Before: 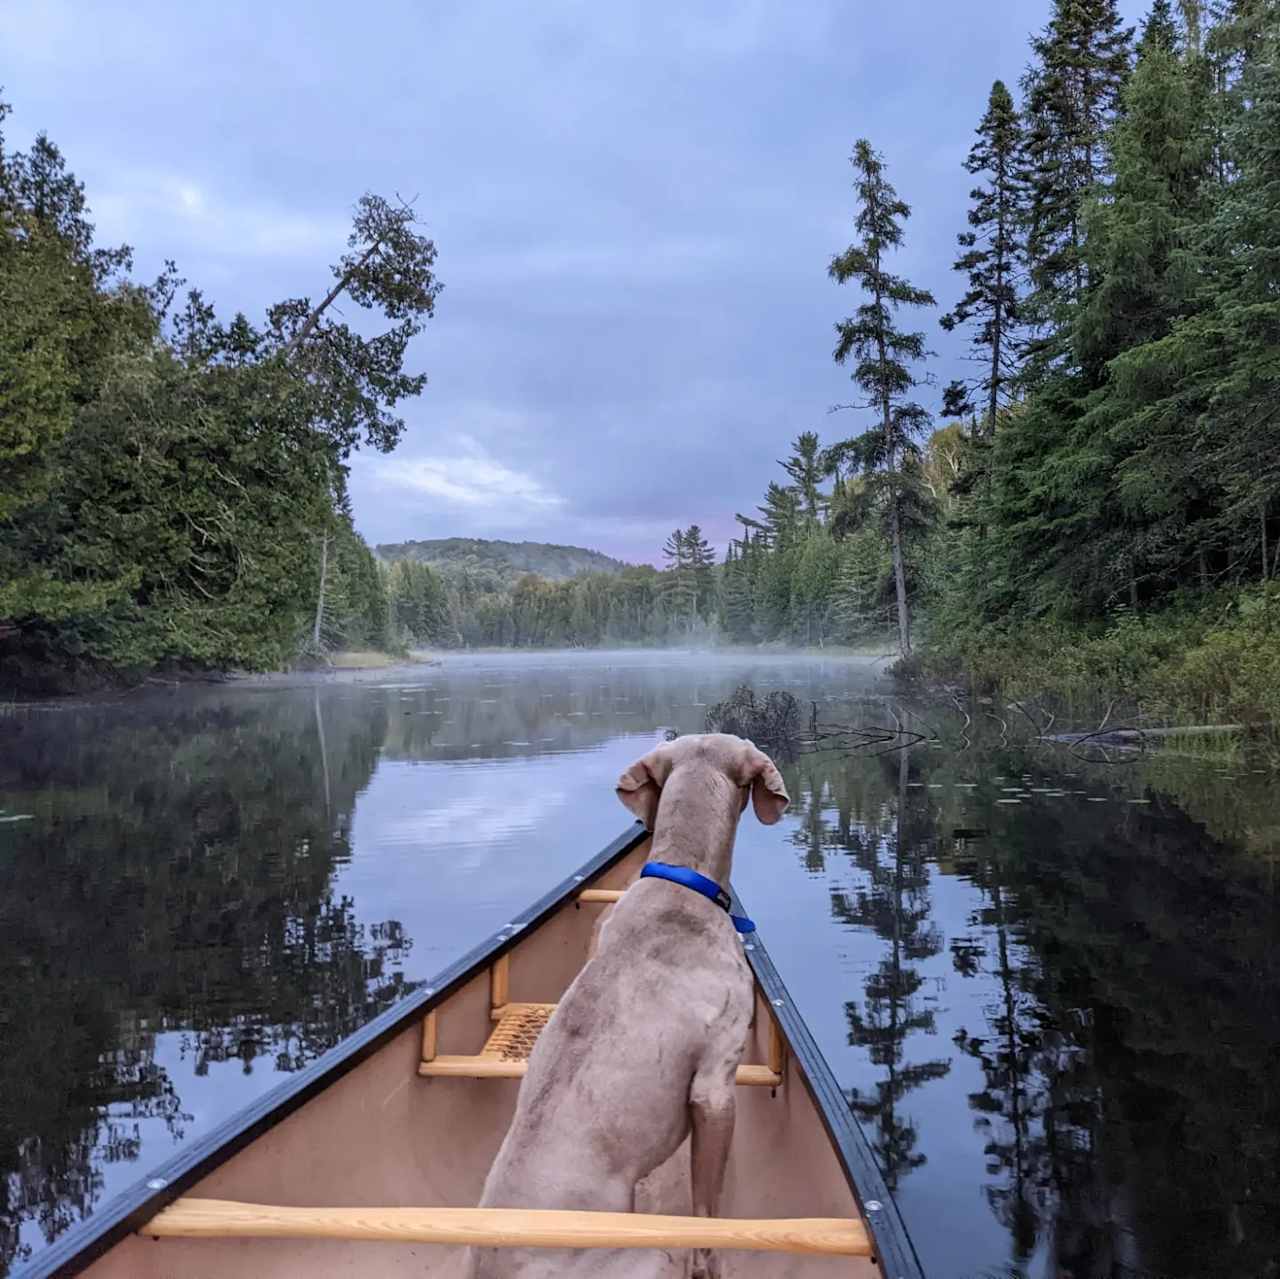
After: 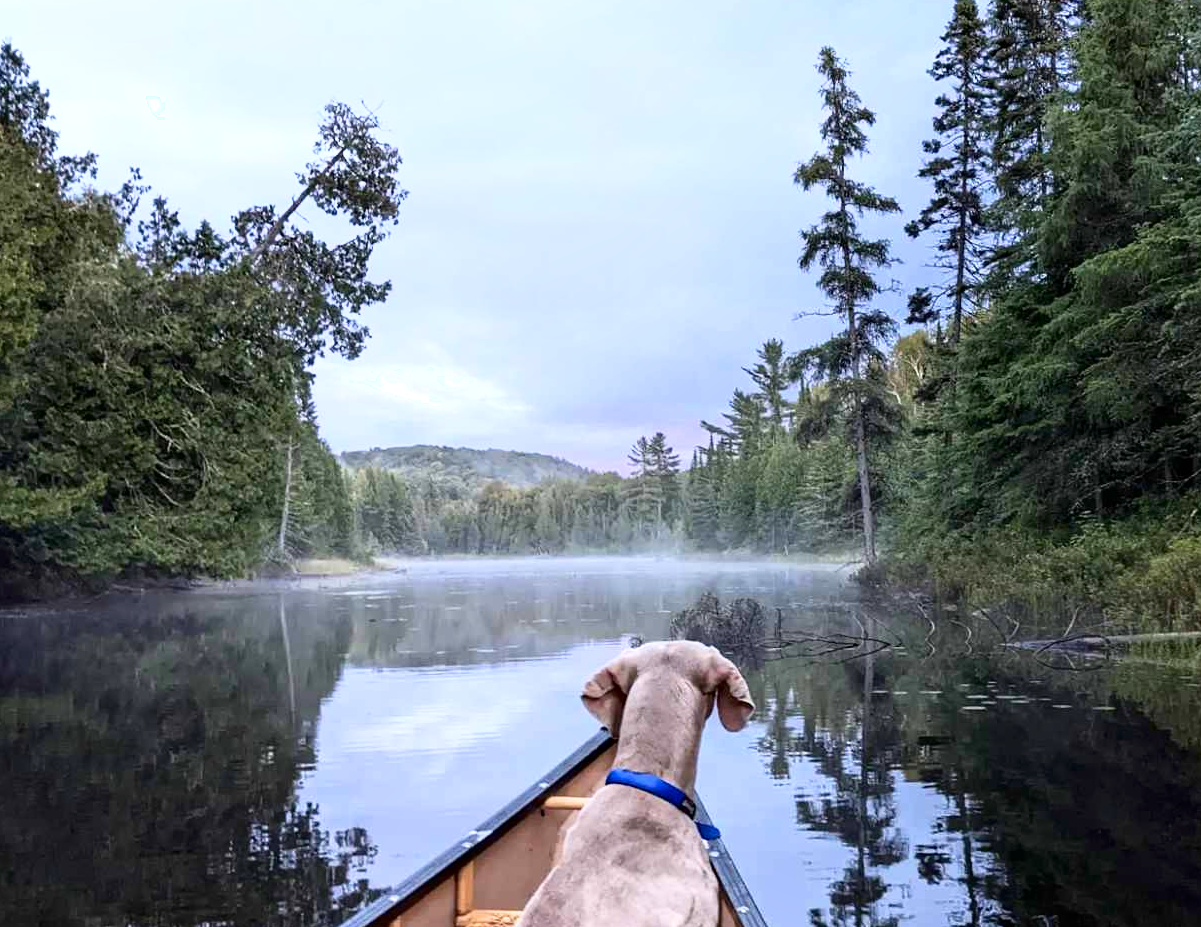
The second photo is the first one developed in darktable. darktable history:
shadows and highlights: shadows -62.32, white point adjustment -5.22, highlights 61.59
exposure: exposure 0.574 EV, compensate highlight preservation false
crop: left 2.737%, top 7.287%, right 3.421%, bottom 20.179%
